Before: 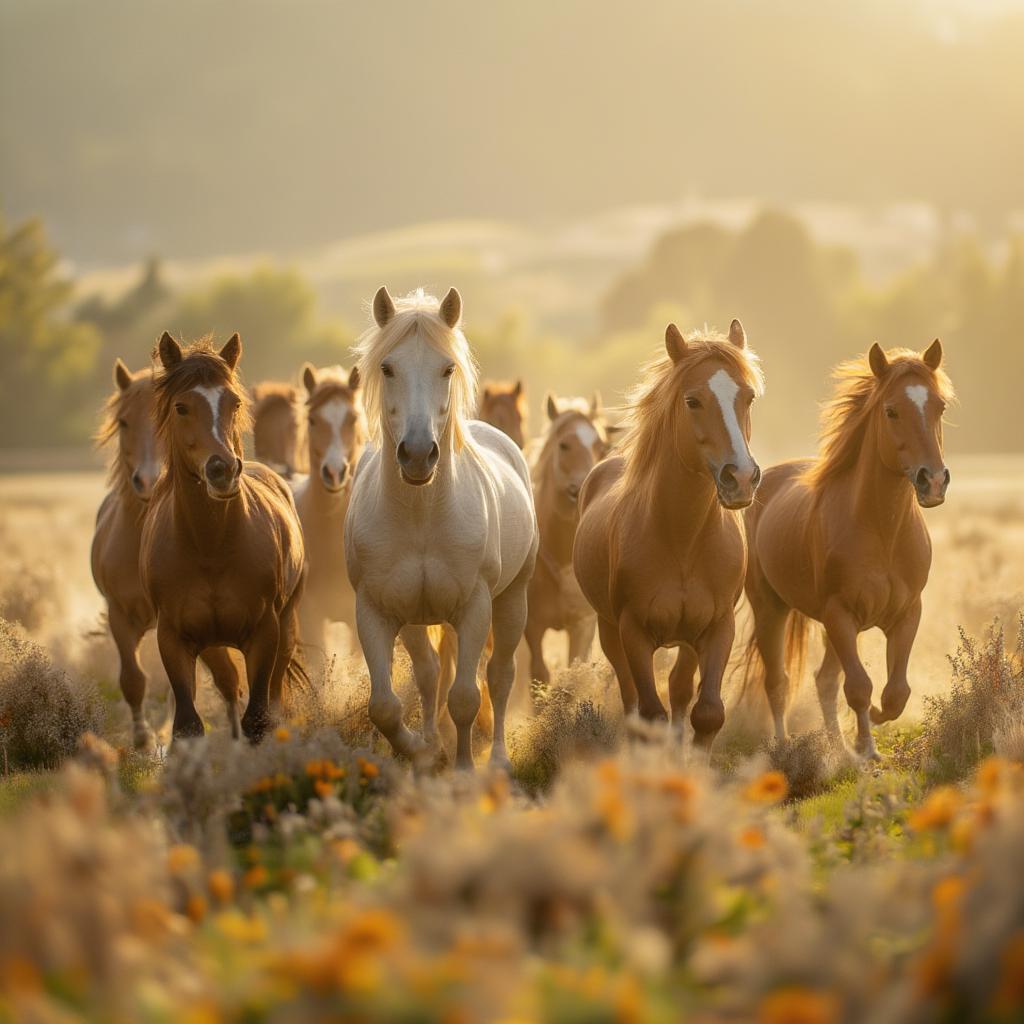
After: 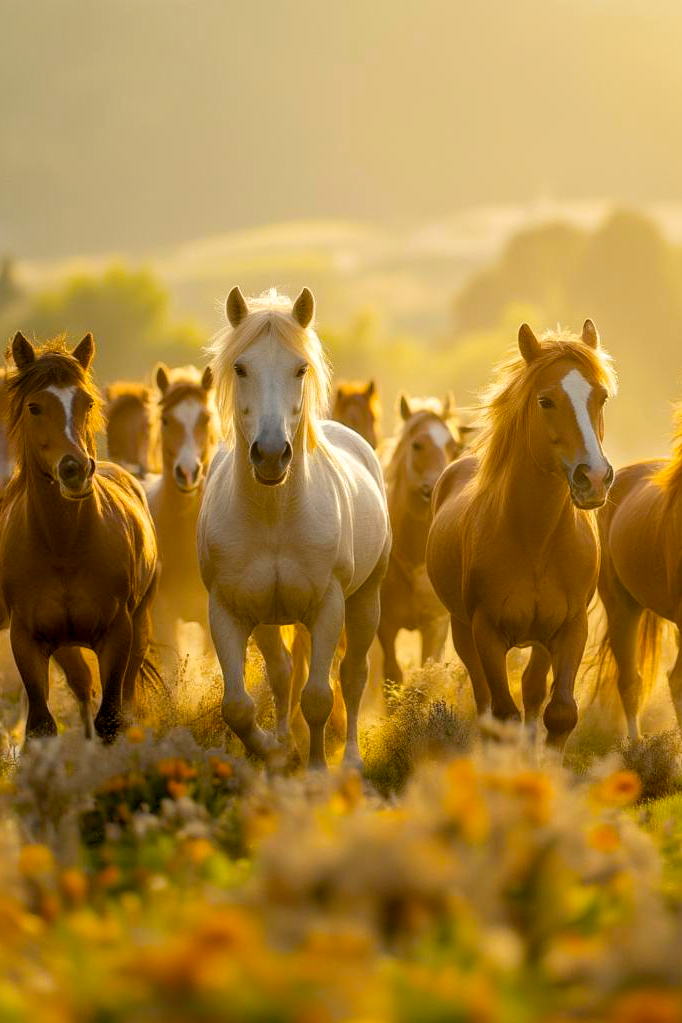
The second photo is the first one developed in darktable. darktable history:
crop and rotate: left 14.401%, right 18.953%
color balance rgb: shadows lift › chroma 2.064%, shadows lift › hue 248.03°, highlights gain › luminance 9.536%, global offset › luminance -0.837%, perceptual saturation grading › global saturation 29.373%, global vibrance 20%
